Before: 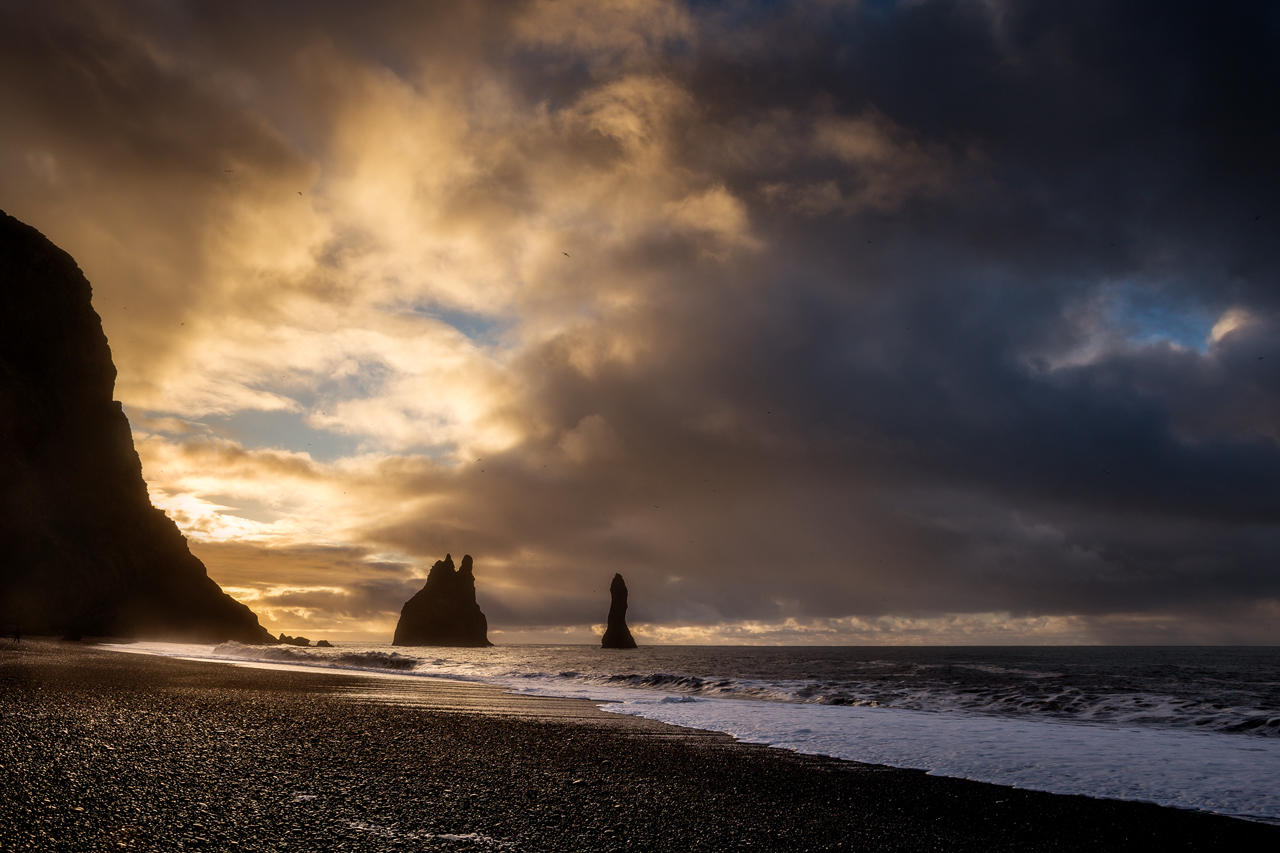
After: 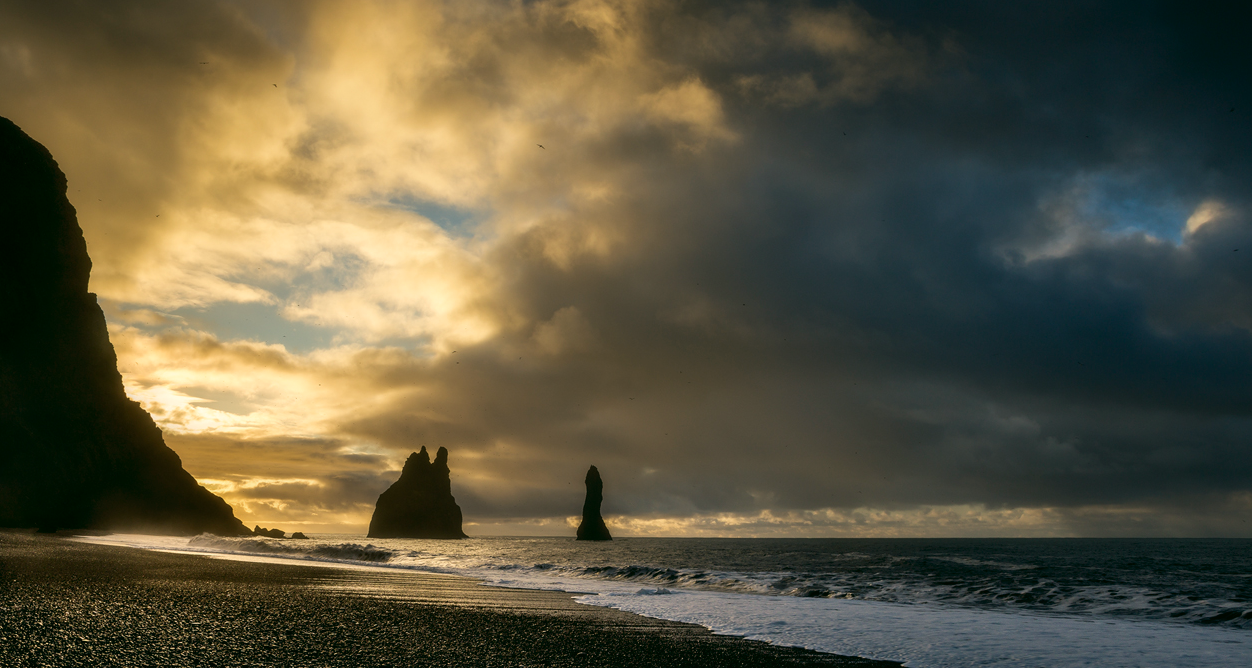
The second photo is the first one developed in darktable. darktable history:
crop and rotate: left 1.955%, top 12.785%, right 0.207%, bottom 8.802%
color correction: highlights a* -0.423, highlights b* 9.39, shadows a* -9.09, shadows b* 0.726
